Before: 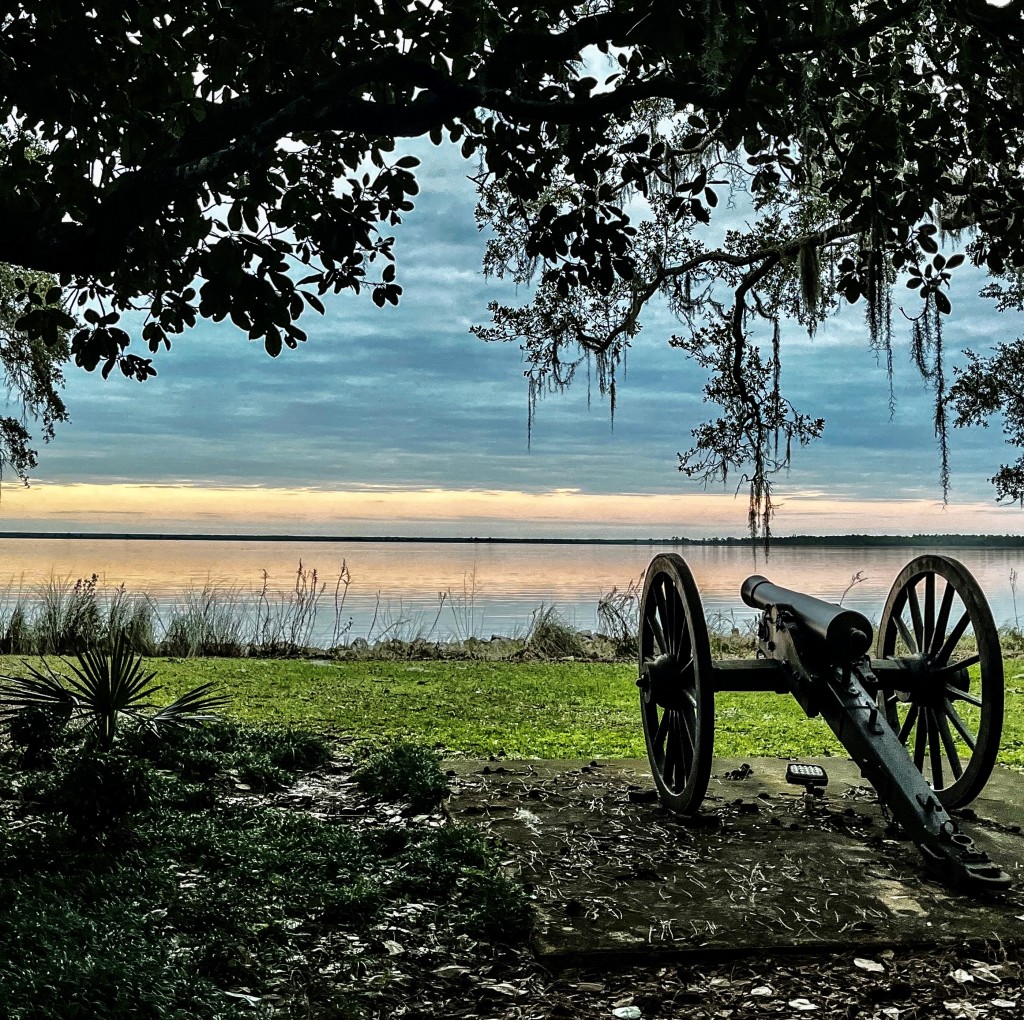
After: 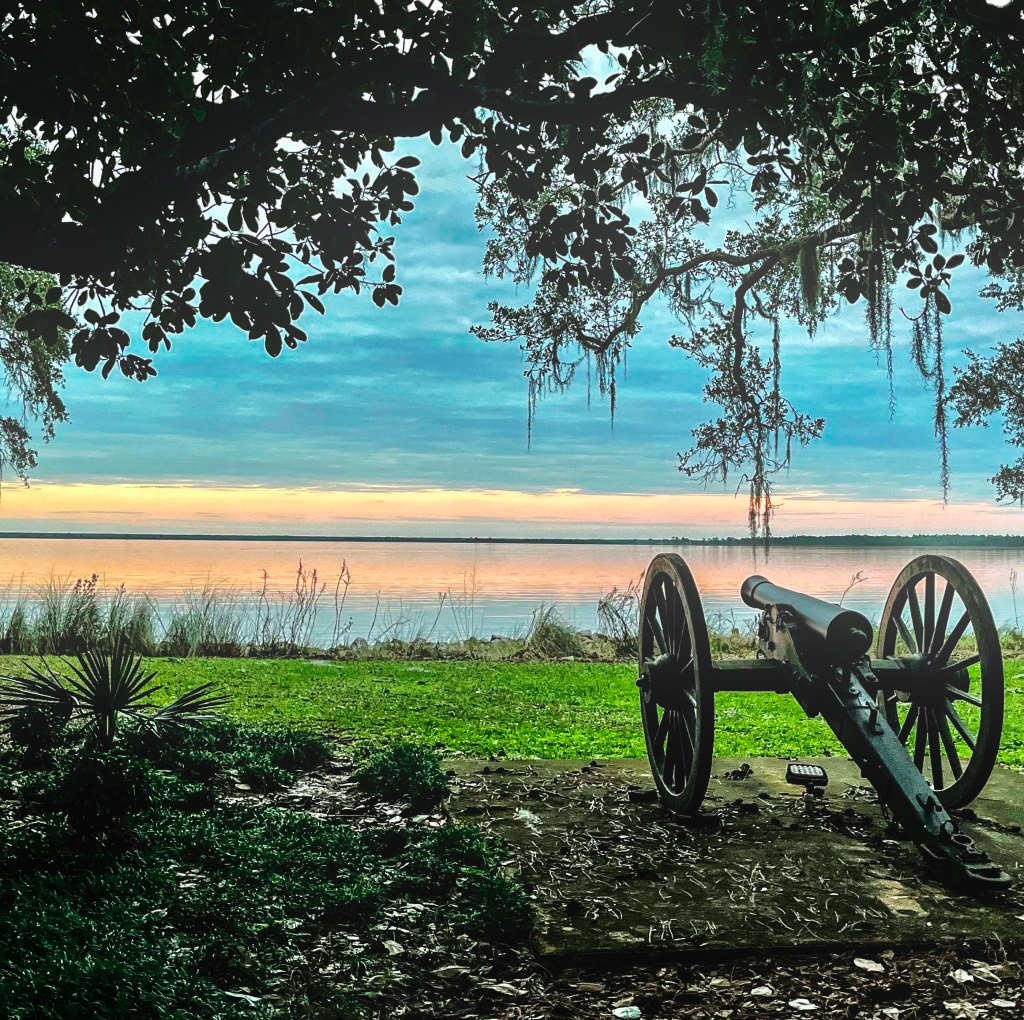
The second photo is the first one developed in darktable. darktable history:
color contrast: green-magenta contrast 1.73, blue-yellow contrast 1.15
bloom: on, module defaults
color correction: saturation 1.1
